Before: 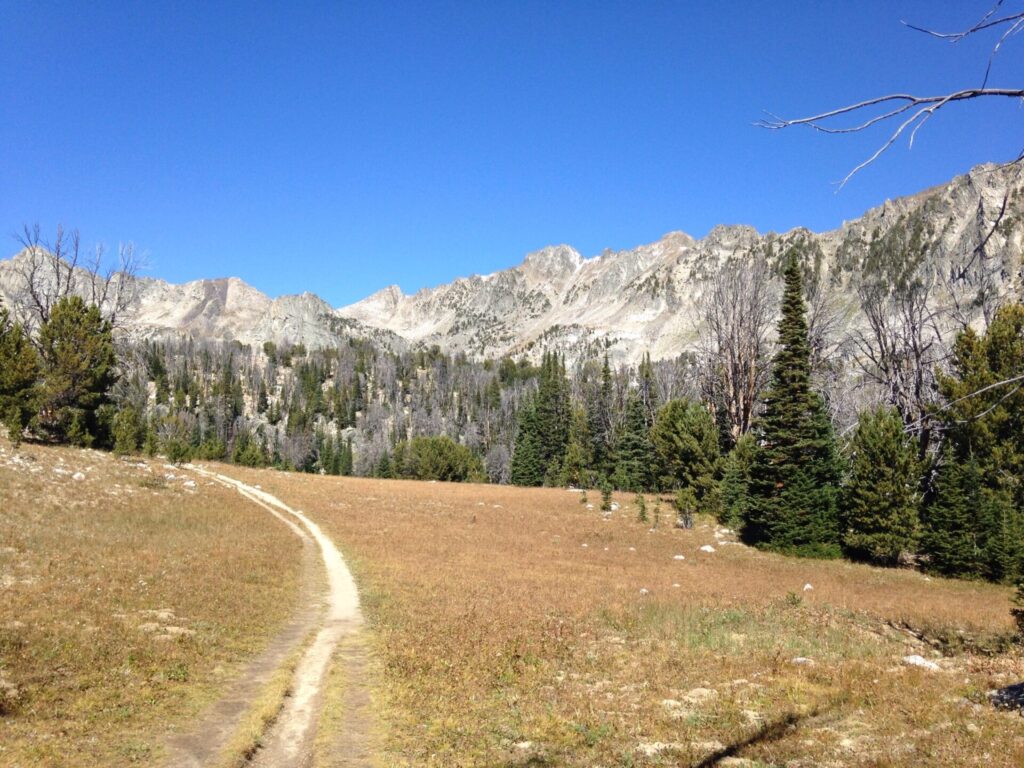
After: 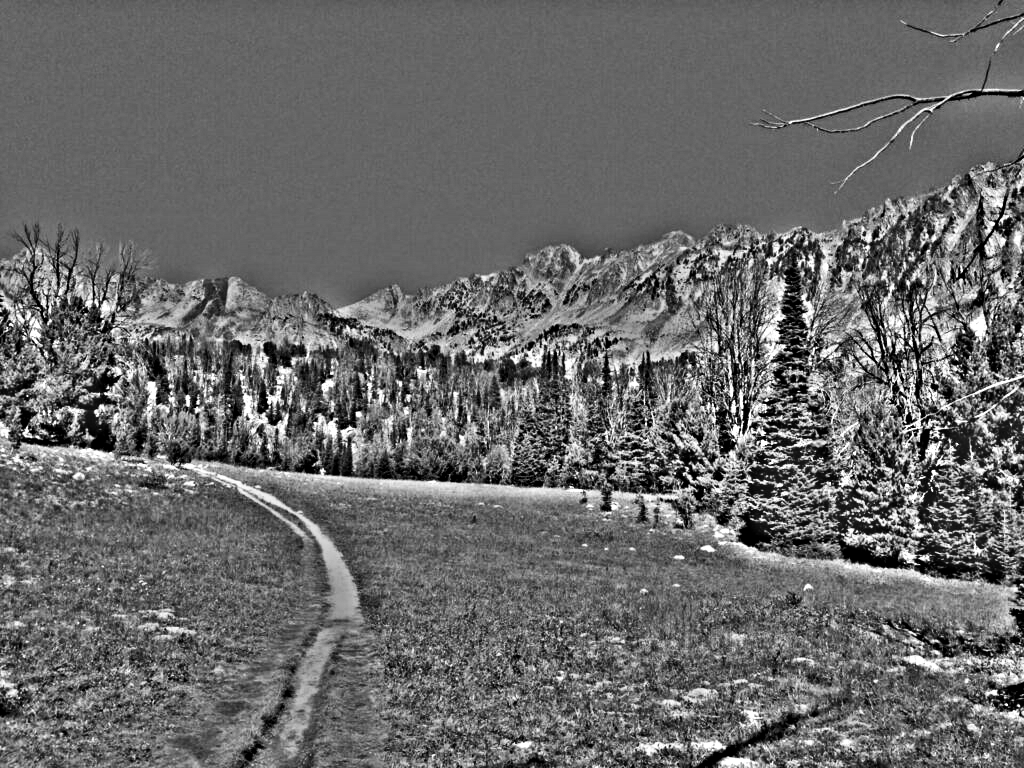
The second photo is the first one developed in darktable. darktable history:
contrast brightness saturation: contrast 0.19, brightness -0.11, saturation 0.21
exposure: black level correction 0.009, exposure -0.159 EV, compensate highlight preservation false
highpass: sharpness 49.79%, contrast boost 49.79%
